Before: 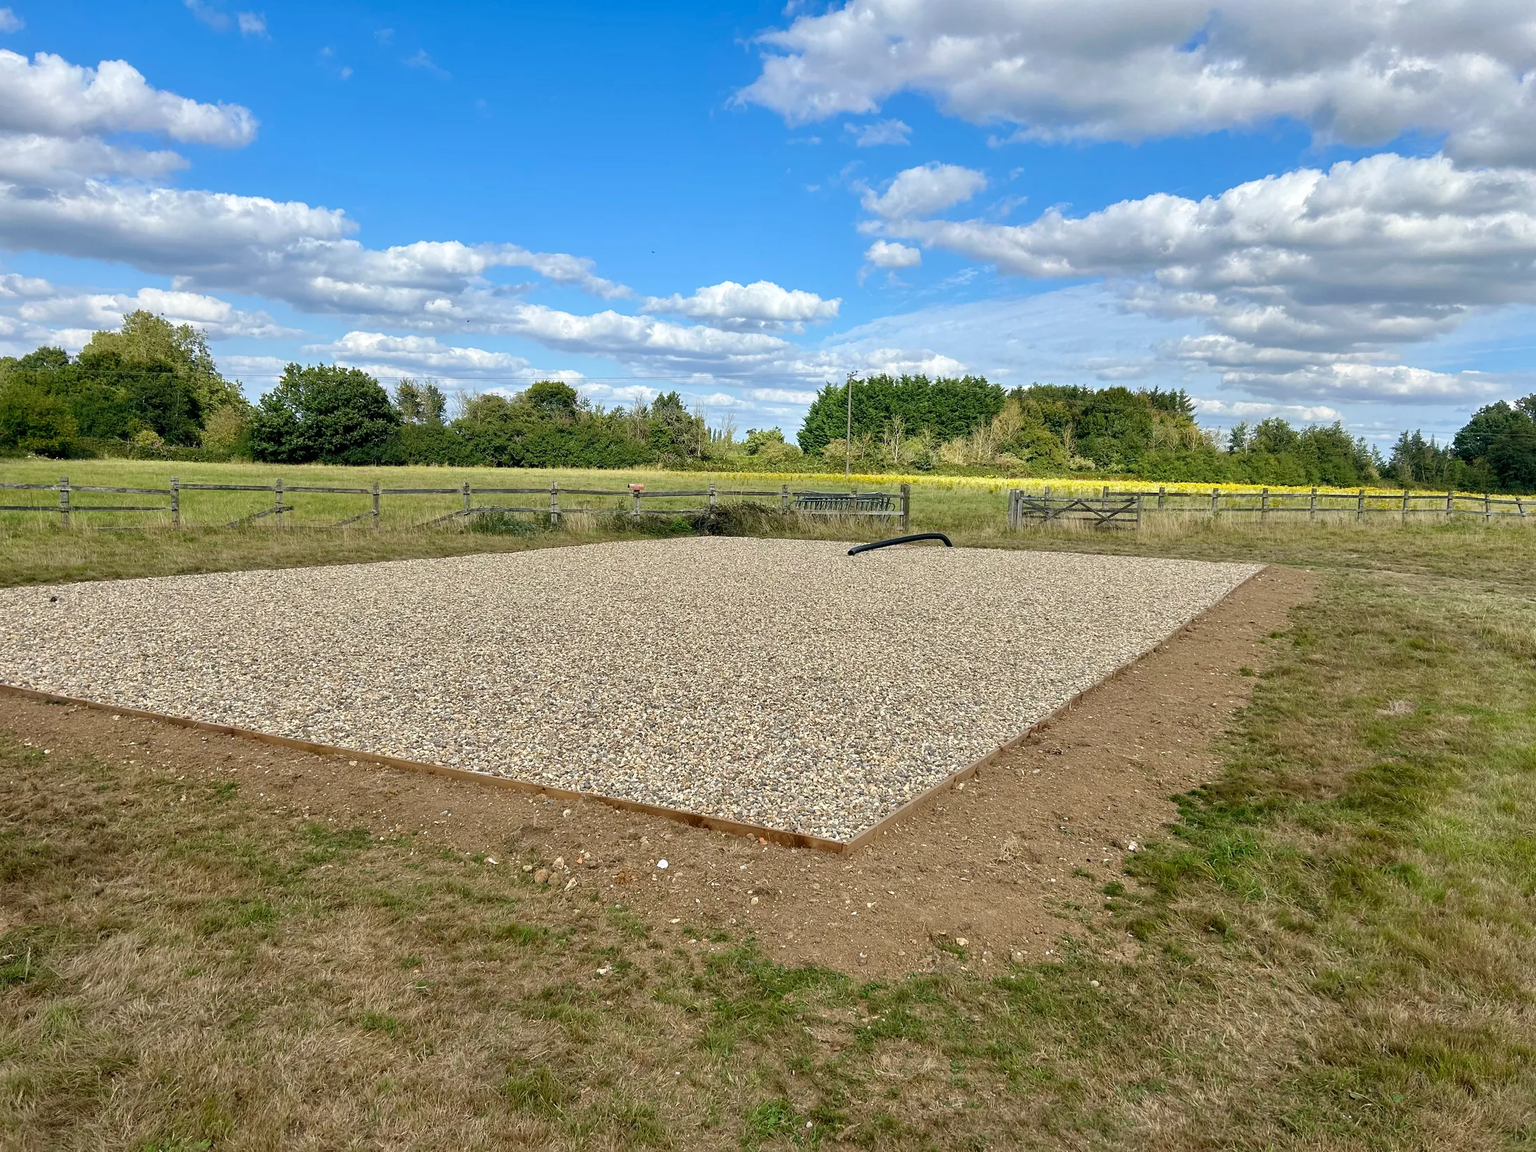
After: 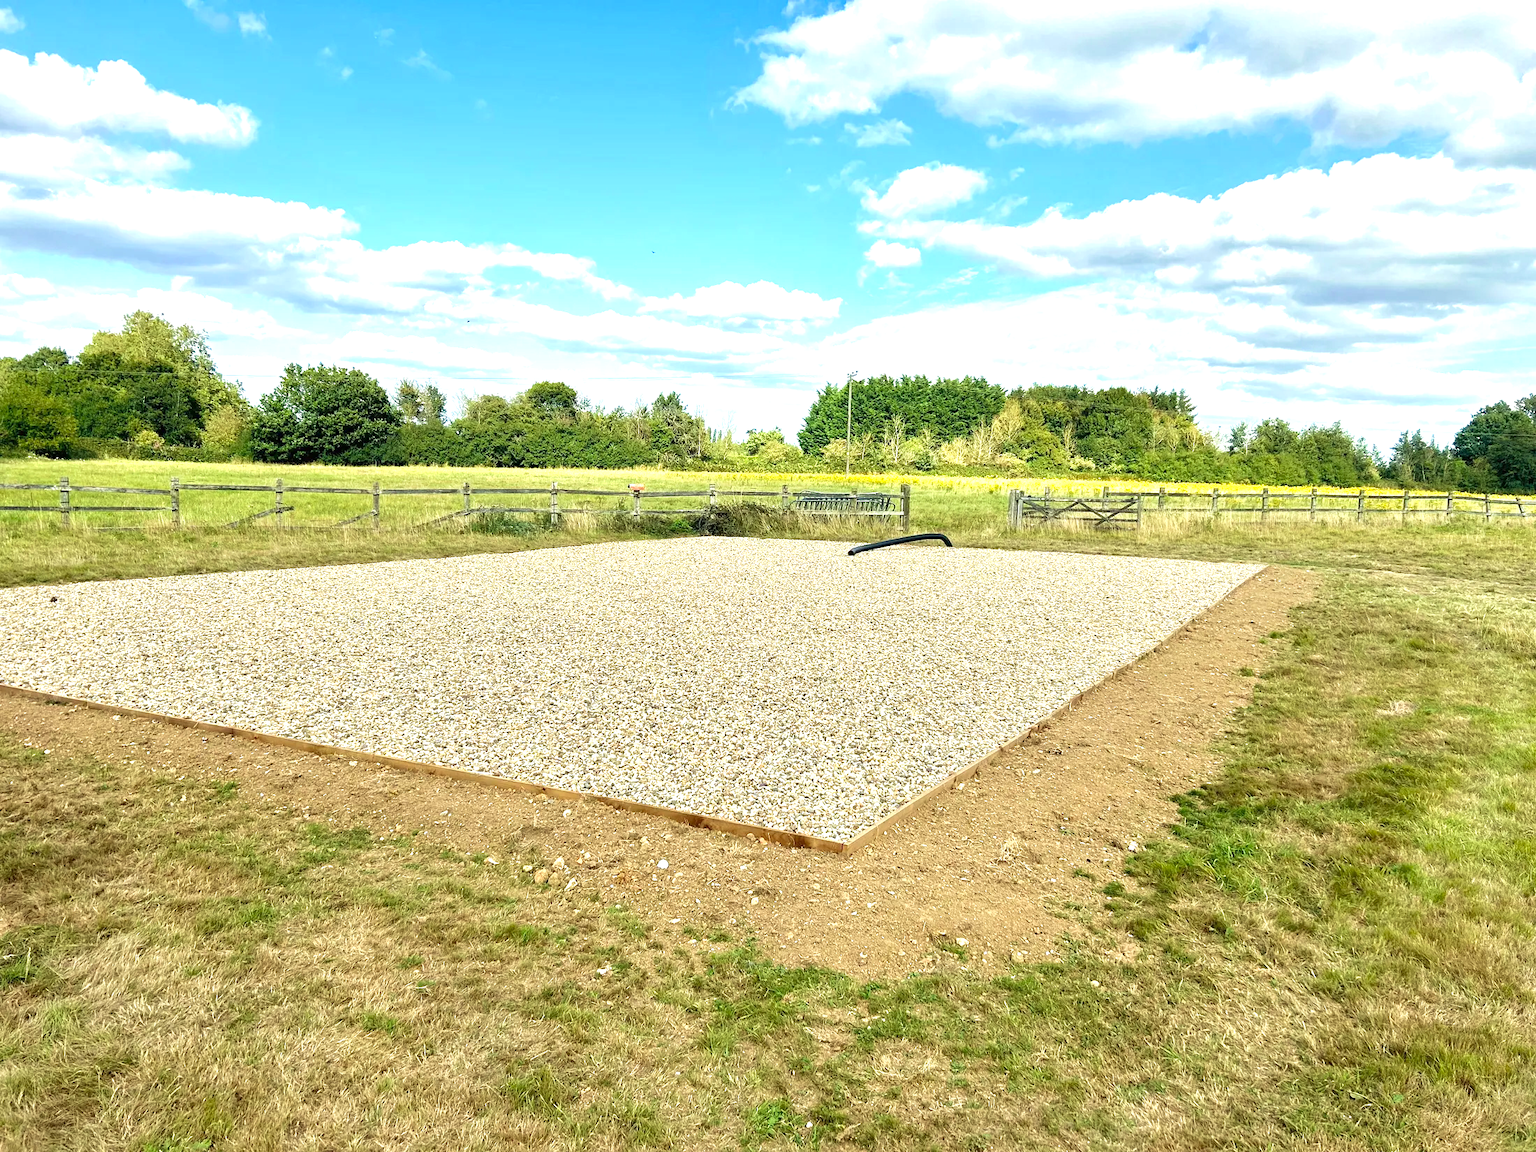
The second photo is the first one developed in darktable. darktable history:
velvia: strength 15.04%
exposure: black level correction 0, exposure 1.2 EV, compensate highlight preservation false
color correction: highlights a* -4.3, highlights b* 6.81
